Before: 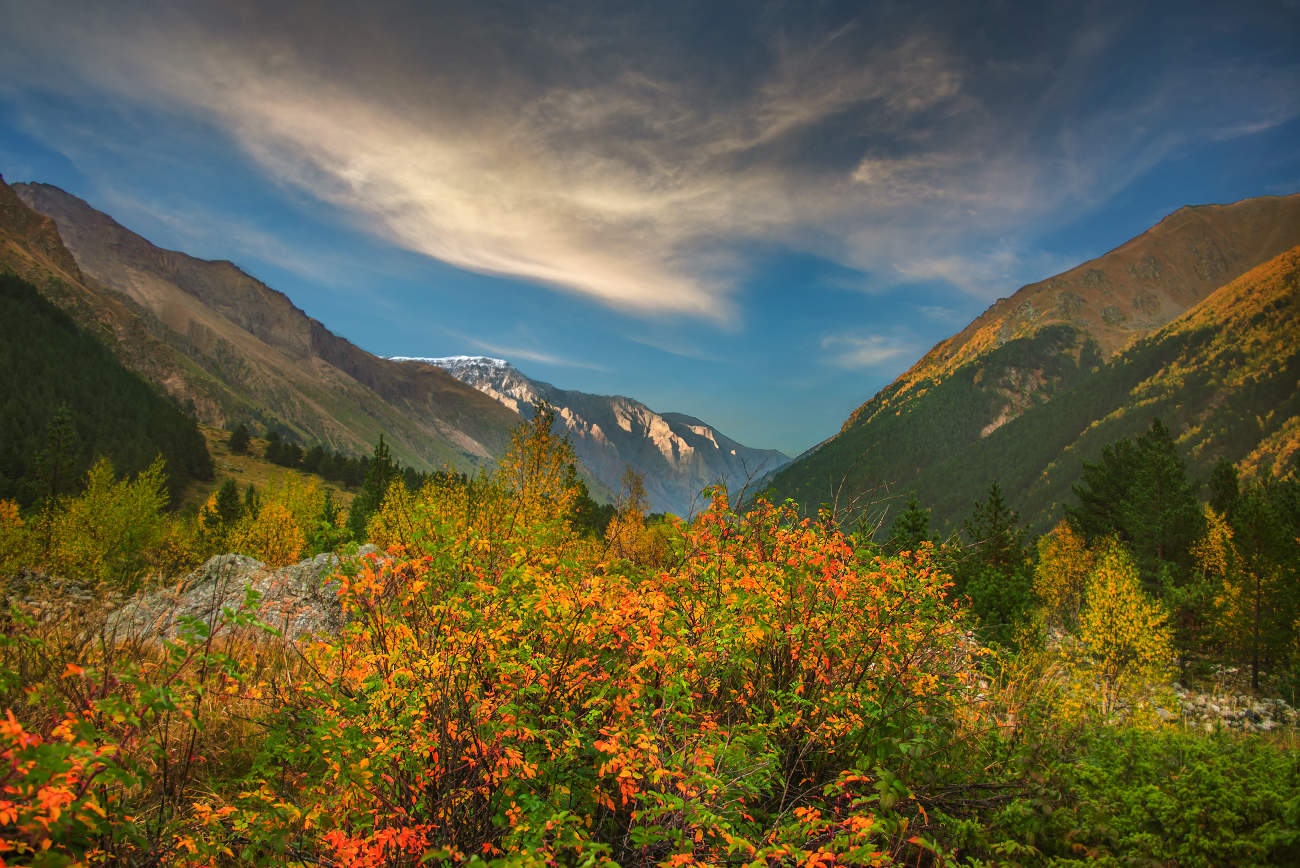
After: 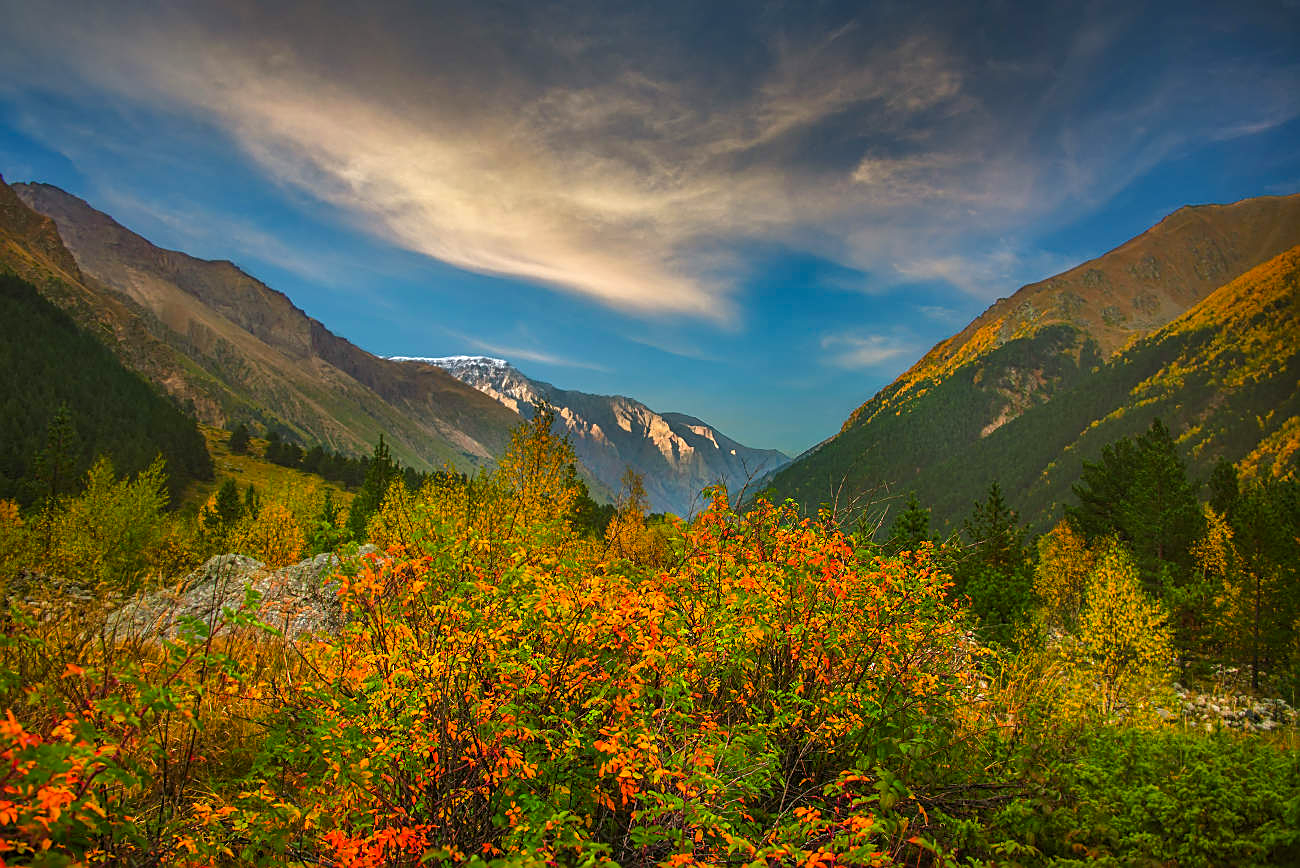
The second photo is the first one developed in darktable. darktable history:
sharpen: on, module defaults
color balance rgb: highlights gain › chroma 0.135%, highlights gain › hue 331.88°, perceptual saturation grading › global saturation 25.255%
